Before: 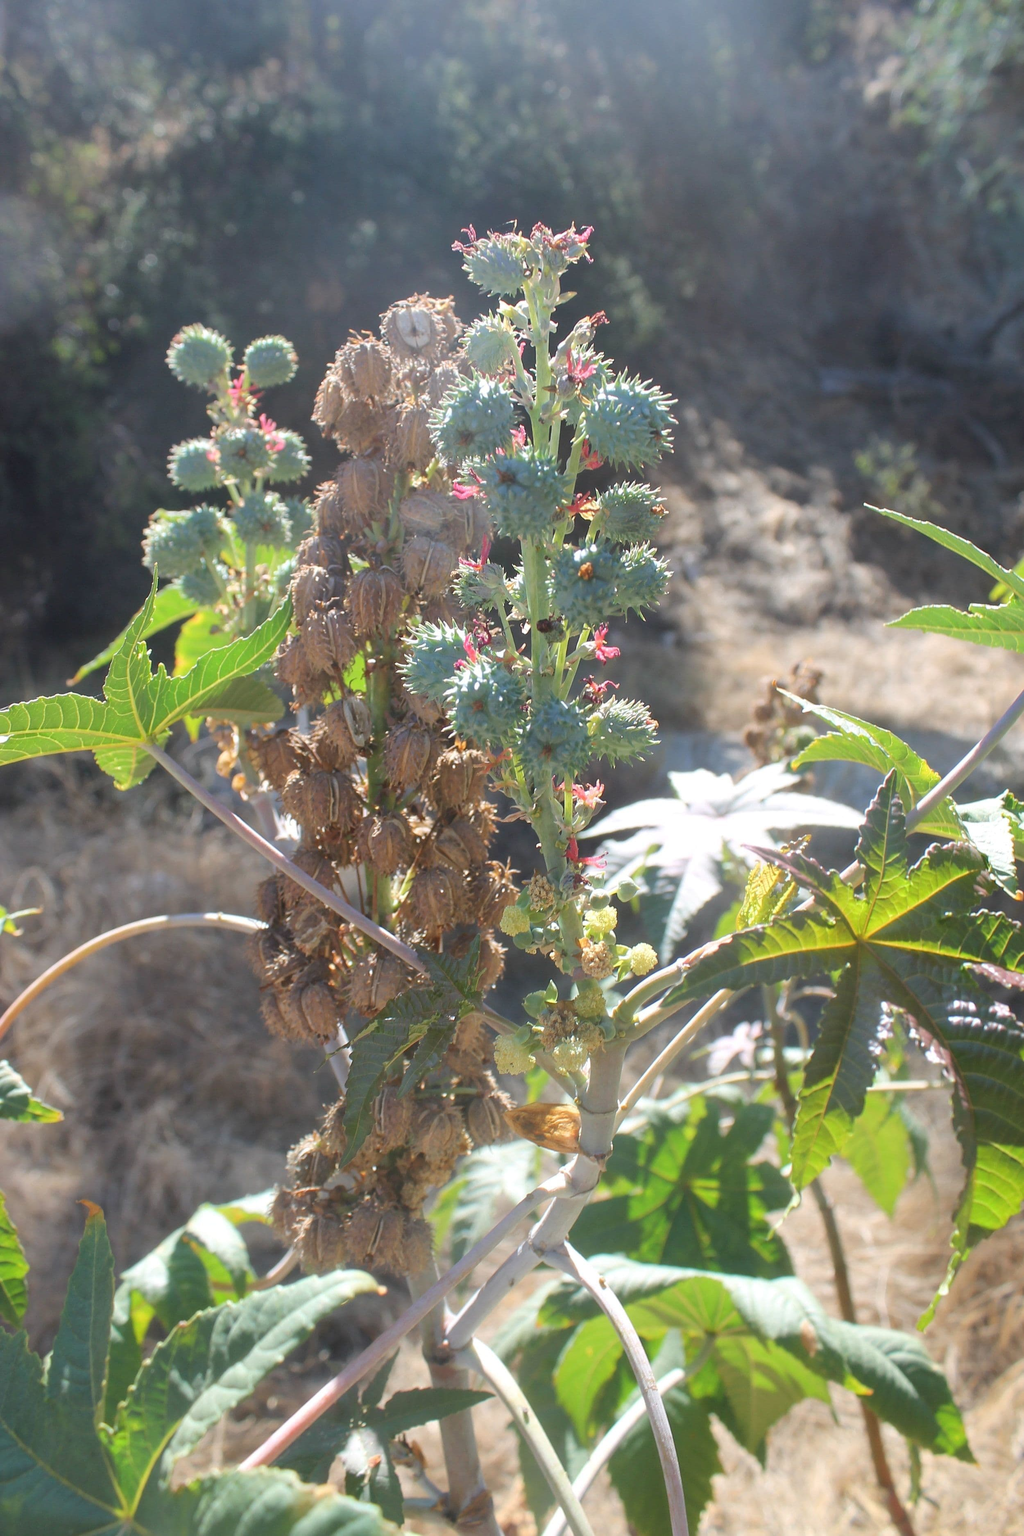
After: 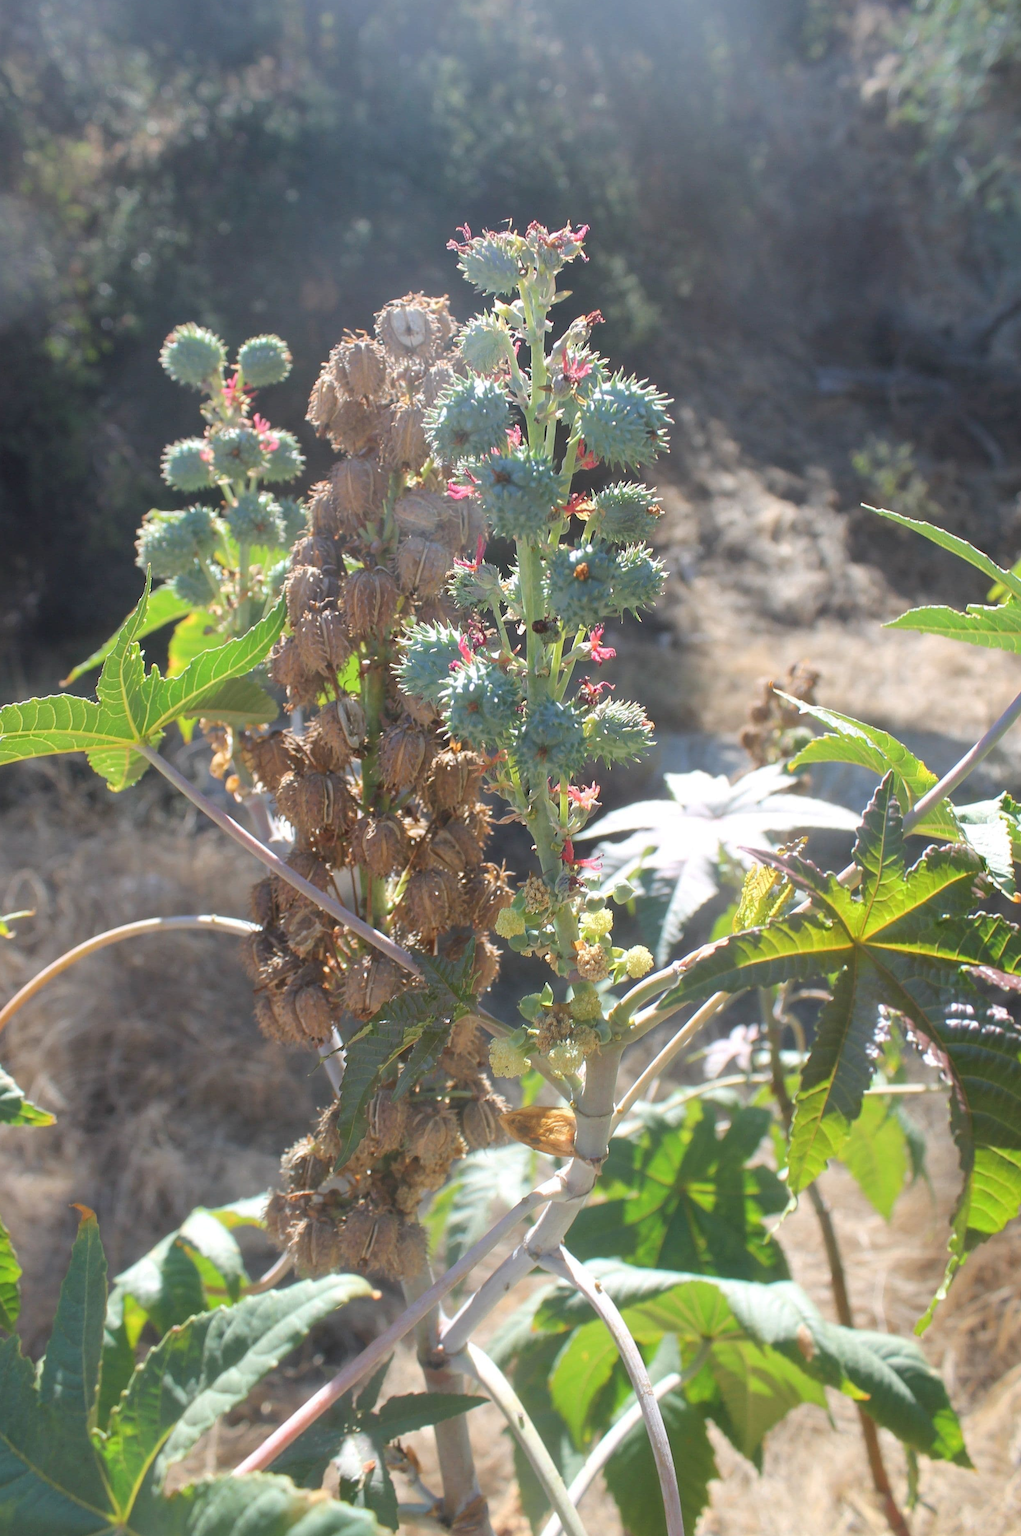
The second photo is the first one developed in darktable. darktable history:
crop and rotate: left 0.774%, top 0.193%, bottom 0.341%
